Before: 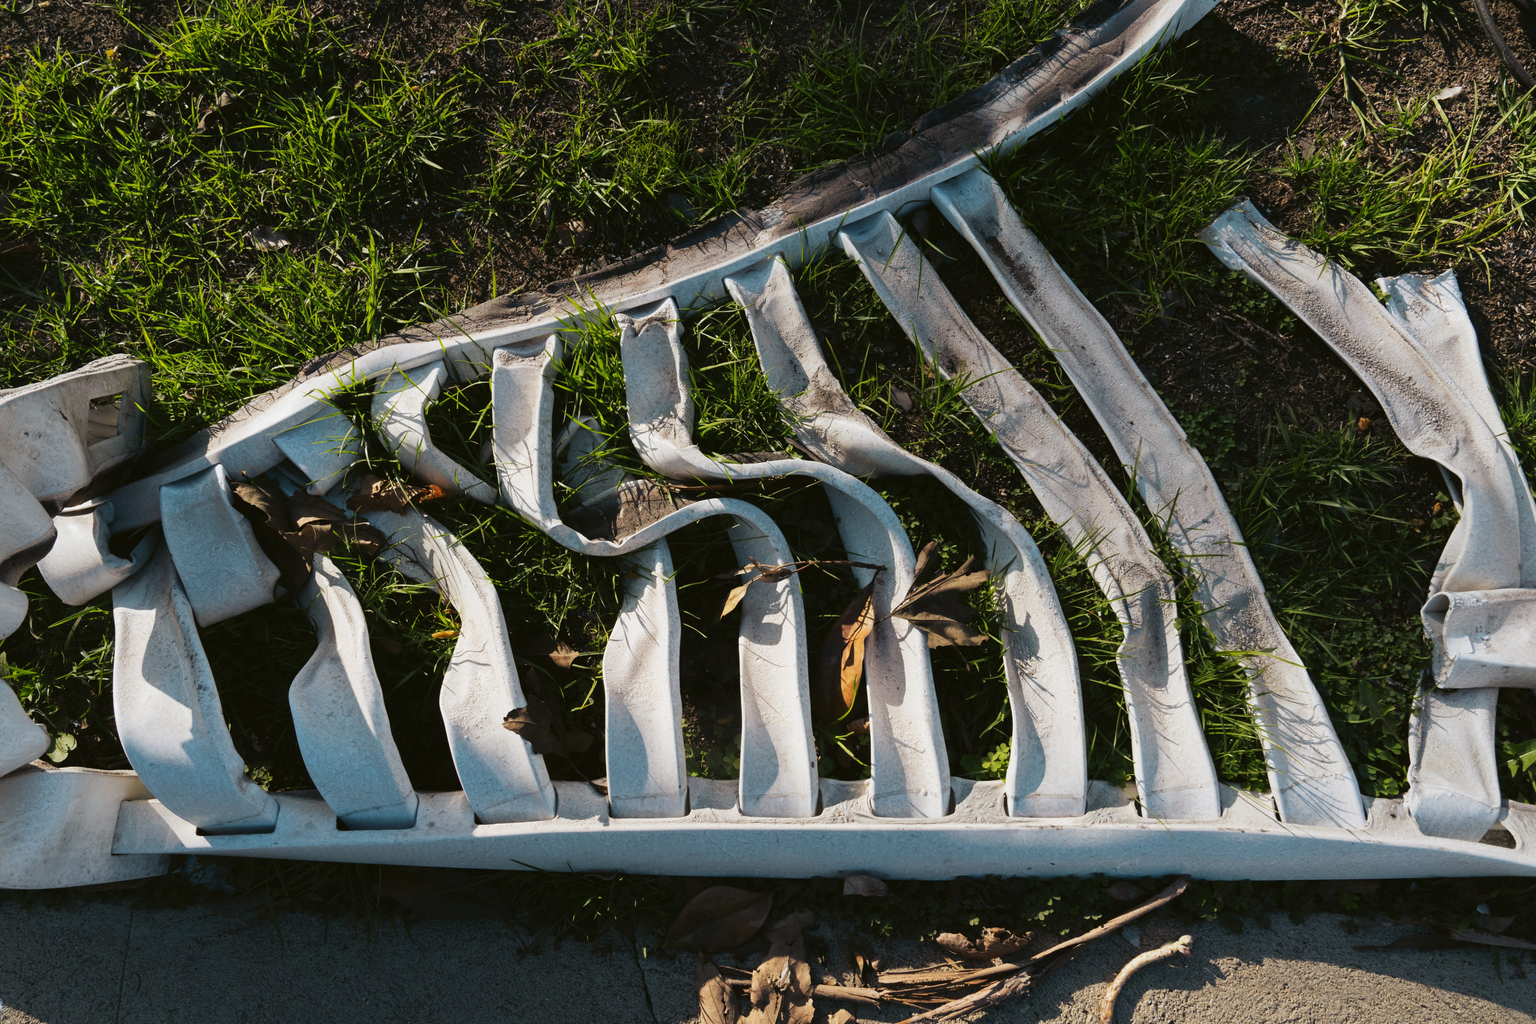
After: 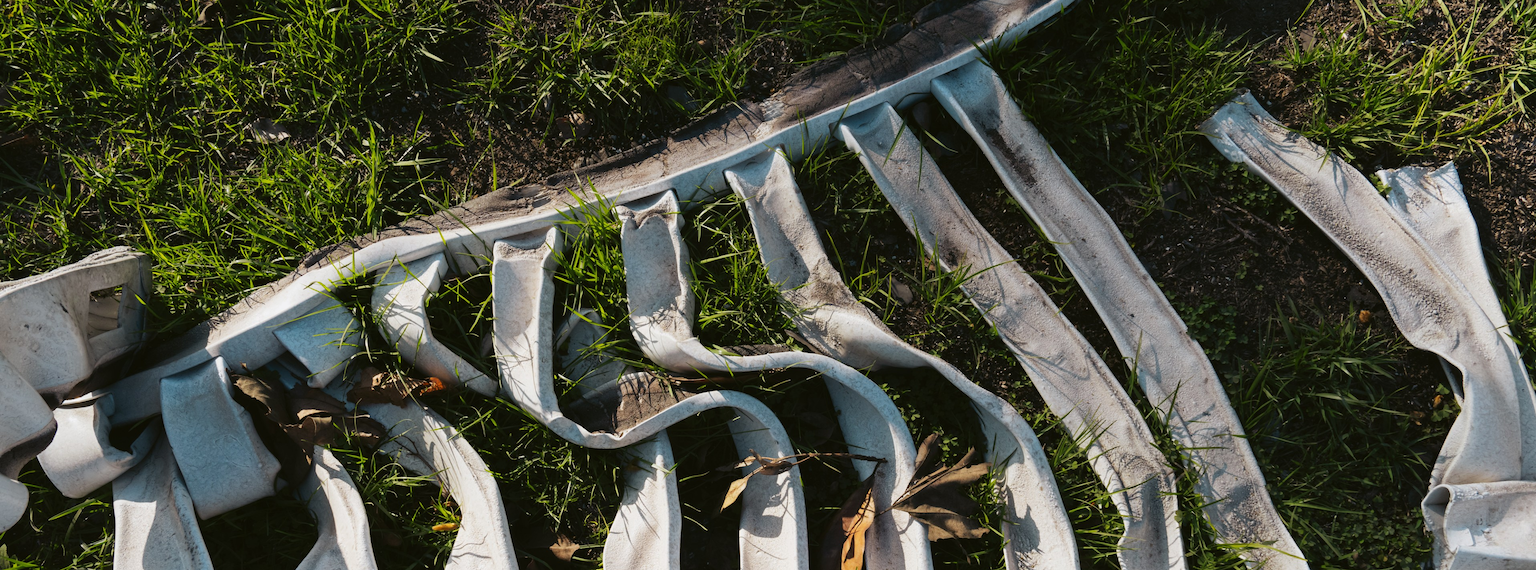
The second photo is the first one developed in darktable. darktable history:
crop and rotate: top 10.584%, bottom 33.744%
